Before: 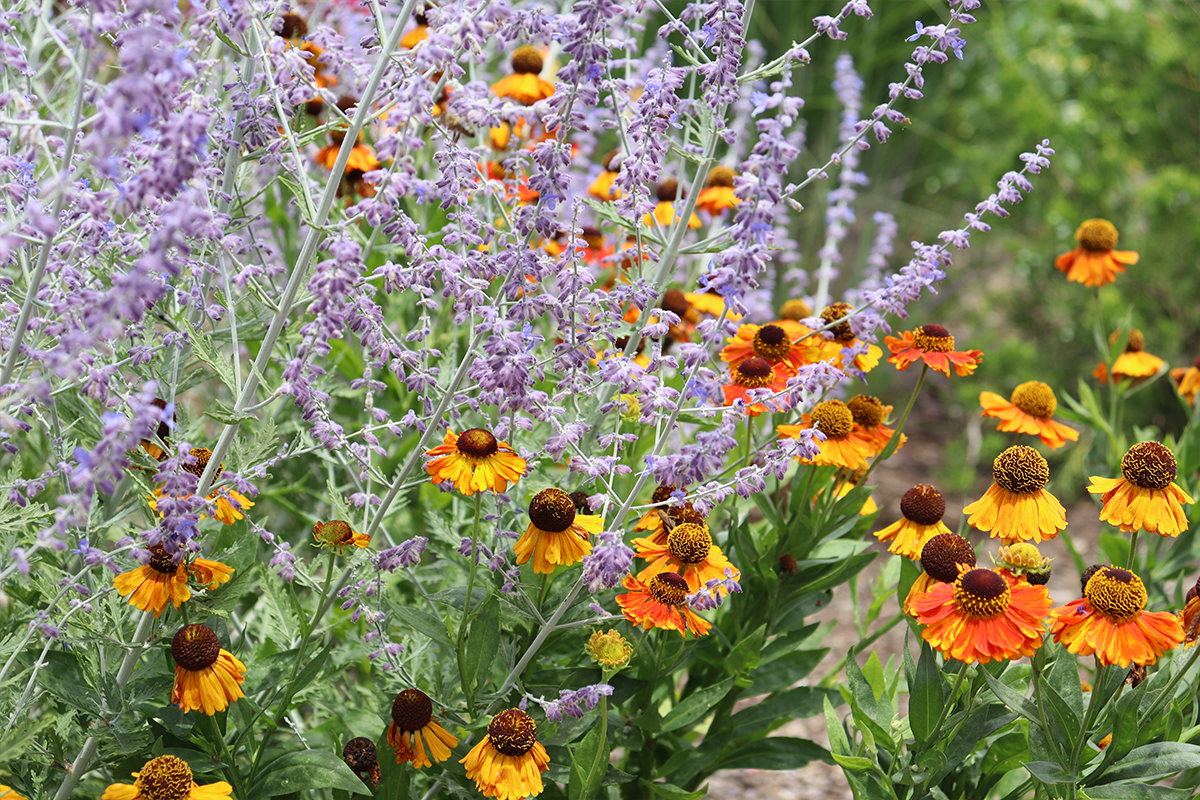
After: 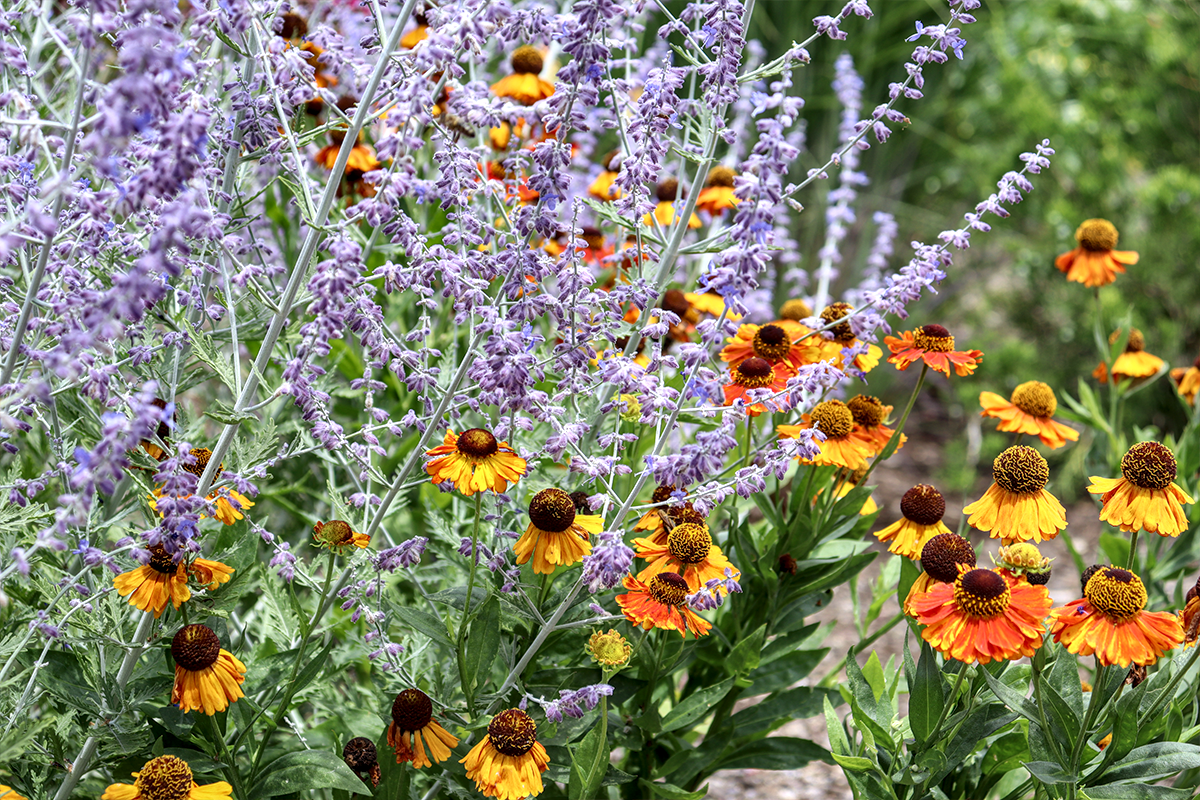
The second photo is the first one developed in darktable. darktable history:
shadows and highlights: shadows 32.83, highlights -47.7, soften with gaussian
local contrast: detail 150%
white balance: red 0.984, blue 1.059
